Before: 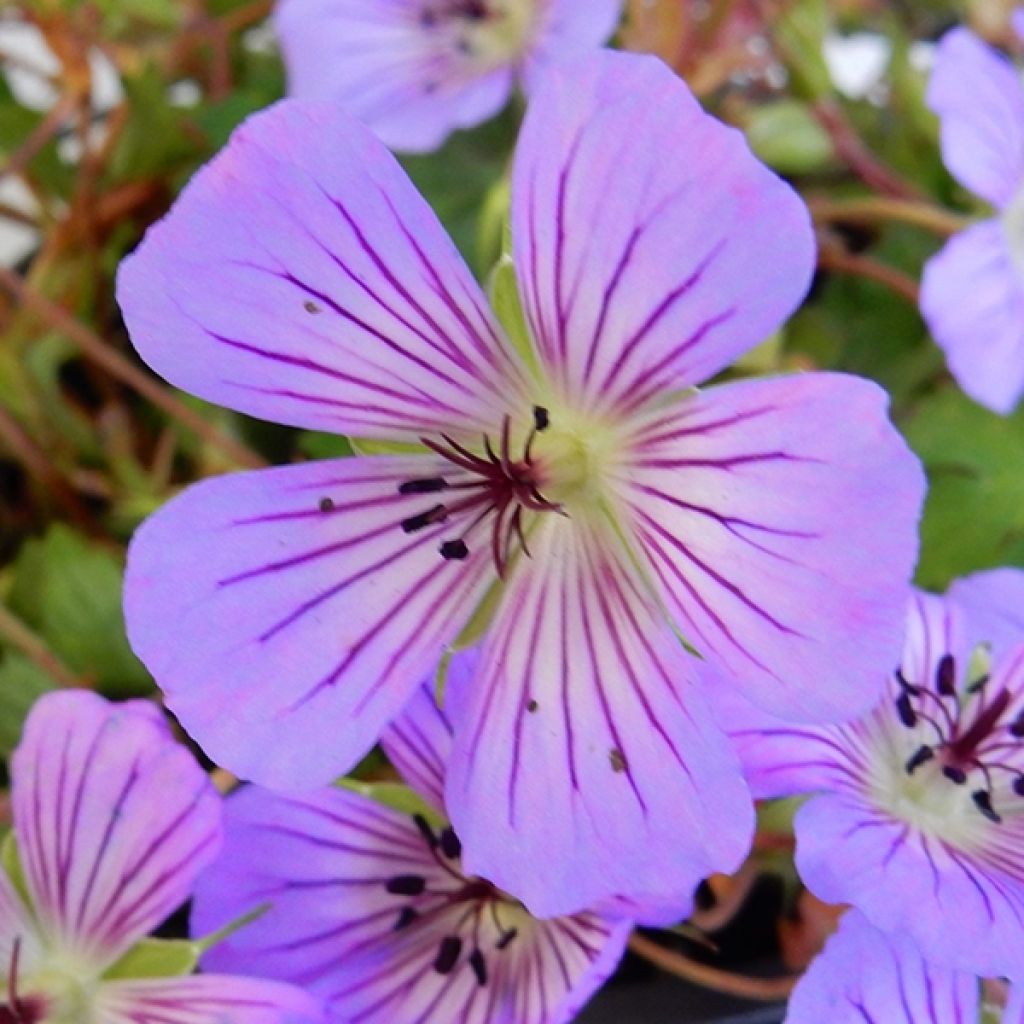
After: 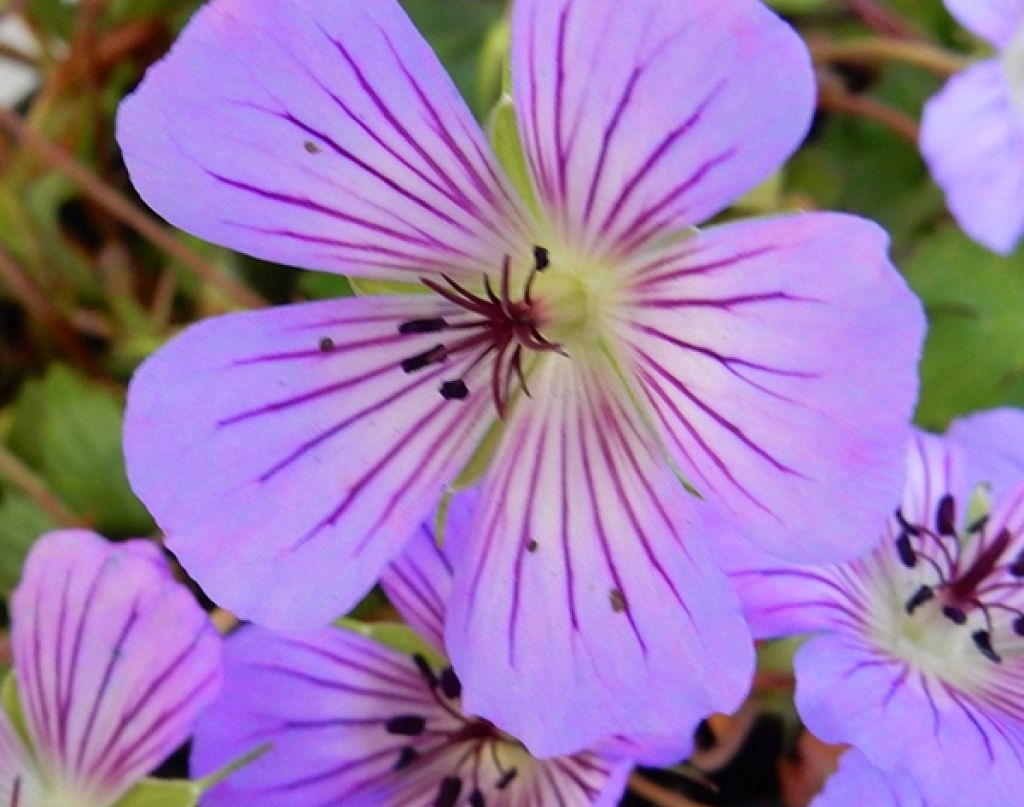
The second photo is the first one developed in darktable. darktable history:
crop and rotate: top 15.696%, bottom 5.416%
color calibration: illuminant same as pipeline (D50), adaptation XYZ, x 0.345, y 0.357, temperature 5015.98 K, saturation algorithm version 1 (2020)
